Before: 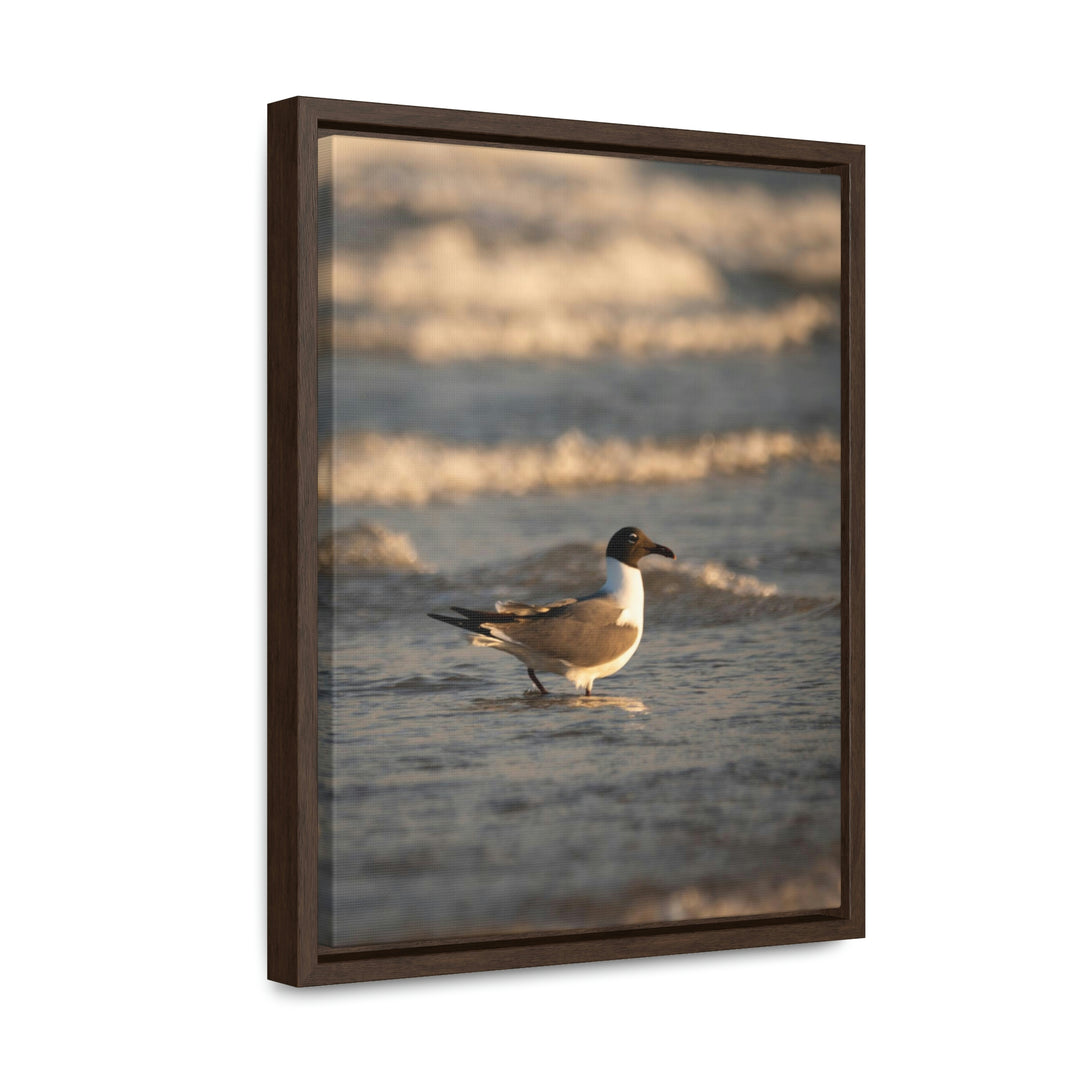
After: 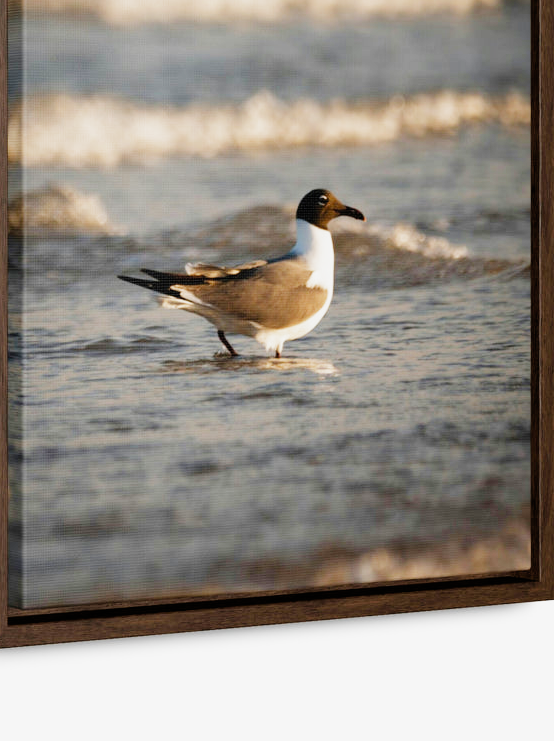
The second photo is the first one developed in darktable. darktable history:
crop and rotate: left 28.86%, top 31.354%, right 19.82%
filmic rgb: black relative exposure -5.02 EV, white relative exposure 3.99 EV, hardness 2.89, contrast 1.299, preserve chrominance no, color science v5 (2021)
exposure: black level correction 0, exposure 0.685 EV, compensate exposure bias true, compensate highlight preservation false
tone equalizer: -8 EV -0.557 EV
